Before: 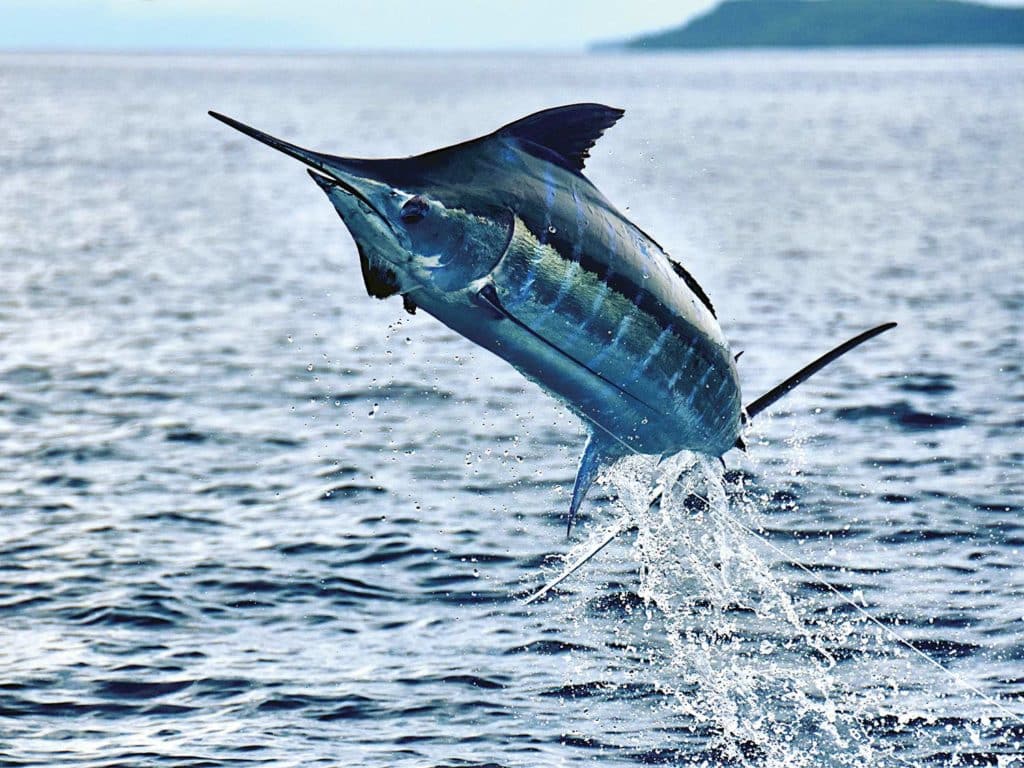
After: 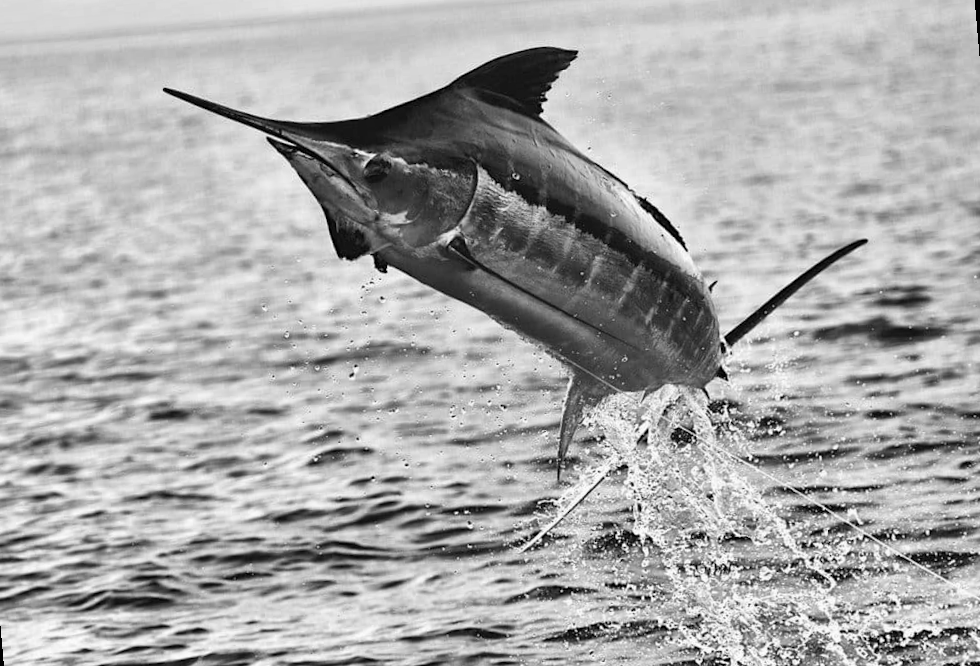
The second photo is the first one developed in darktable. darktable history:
rotate and perspective: rotation -5°, crop left 0.05, crop right 0.952, crop top 0.11, crop bottom 0.89
monochrome: a -11.7, b 1.62, size 0.5, highlights 0.38
shadows and highlights: shadows 37.27, highlights -28.18, soften with gaussian
